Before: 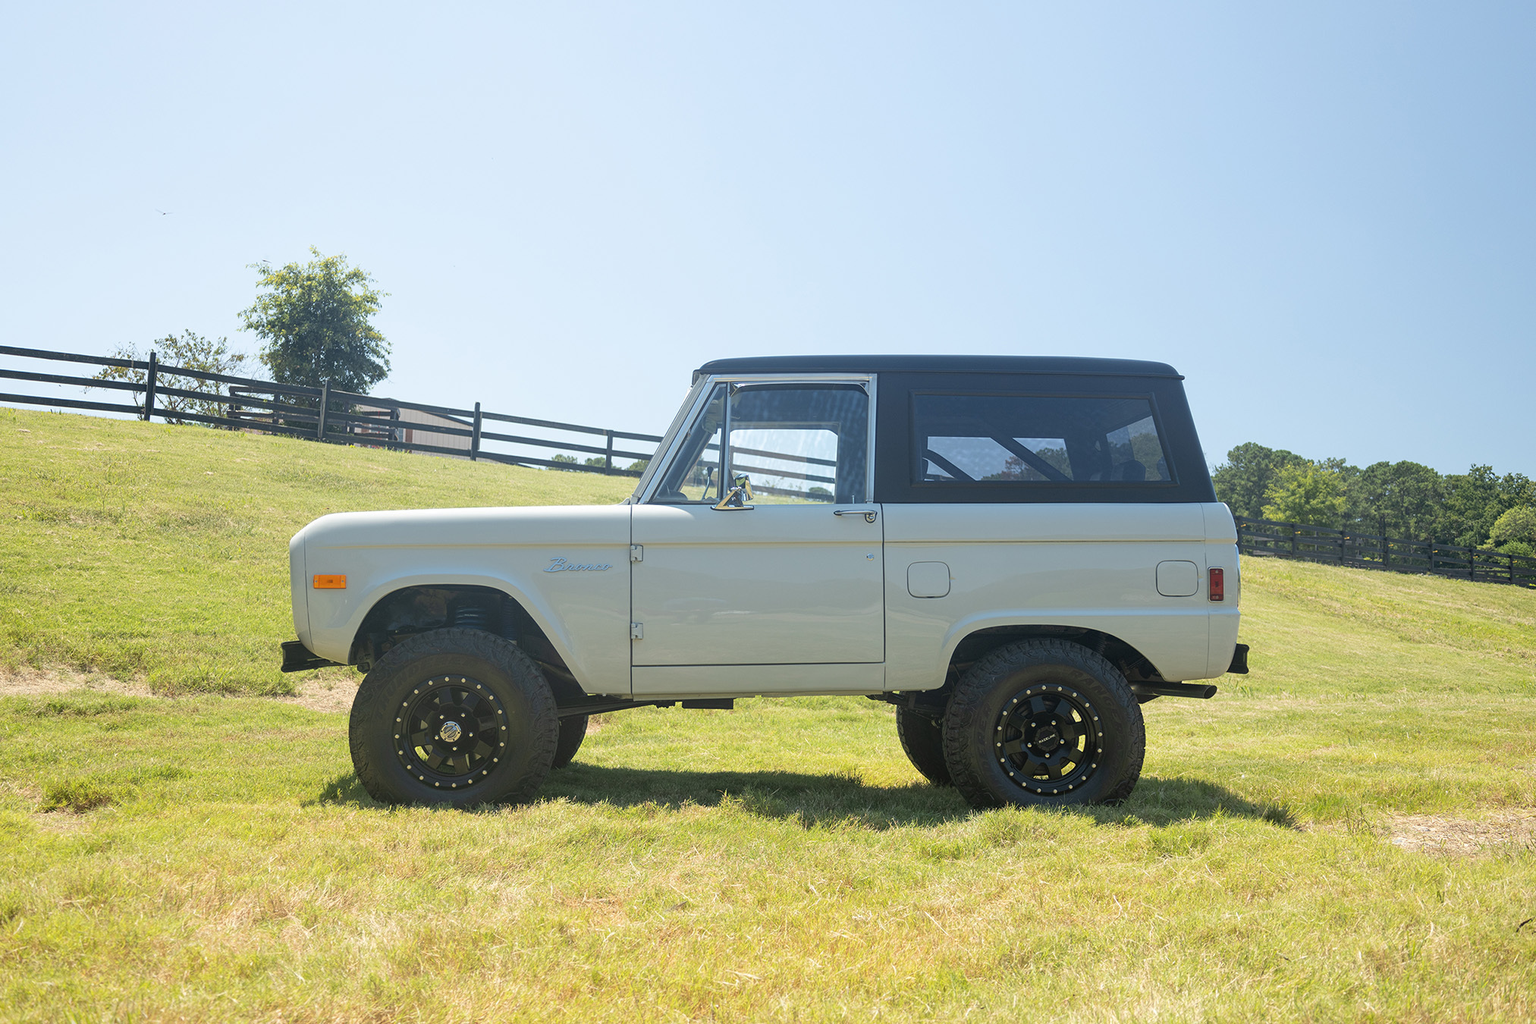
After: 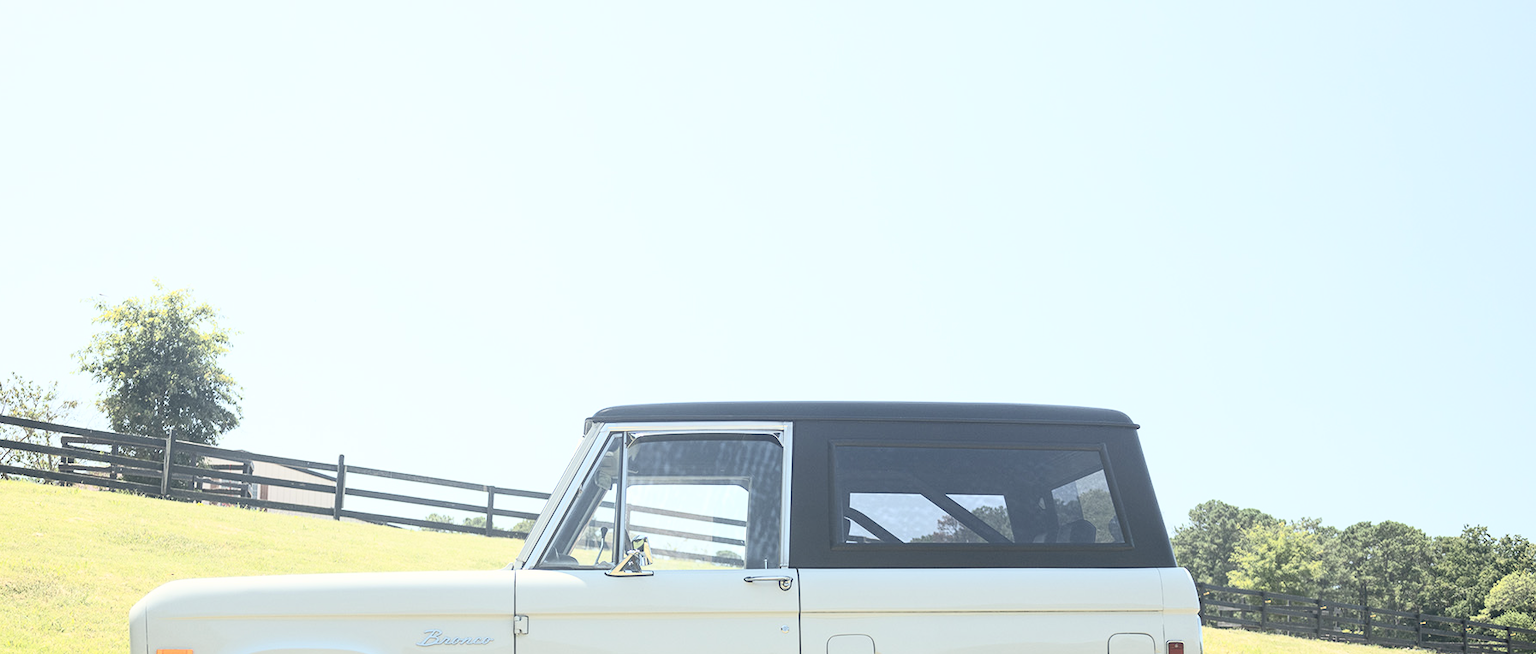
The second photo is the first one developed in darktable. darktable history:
color correction: highlights b* 3.04
crop and rotate: left 11.409%, bottom 43.4%
contrast brightness saturation: contrast 0.418, brightness 0.557, saturation -0.191
